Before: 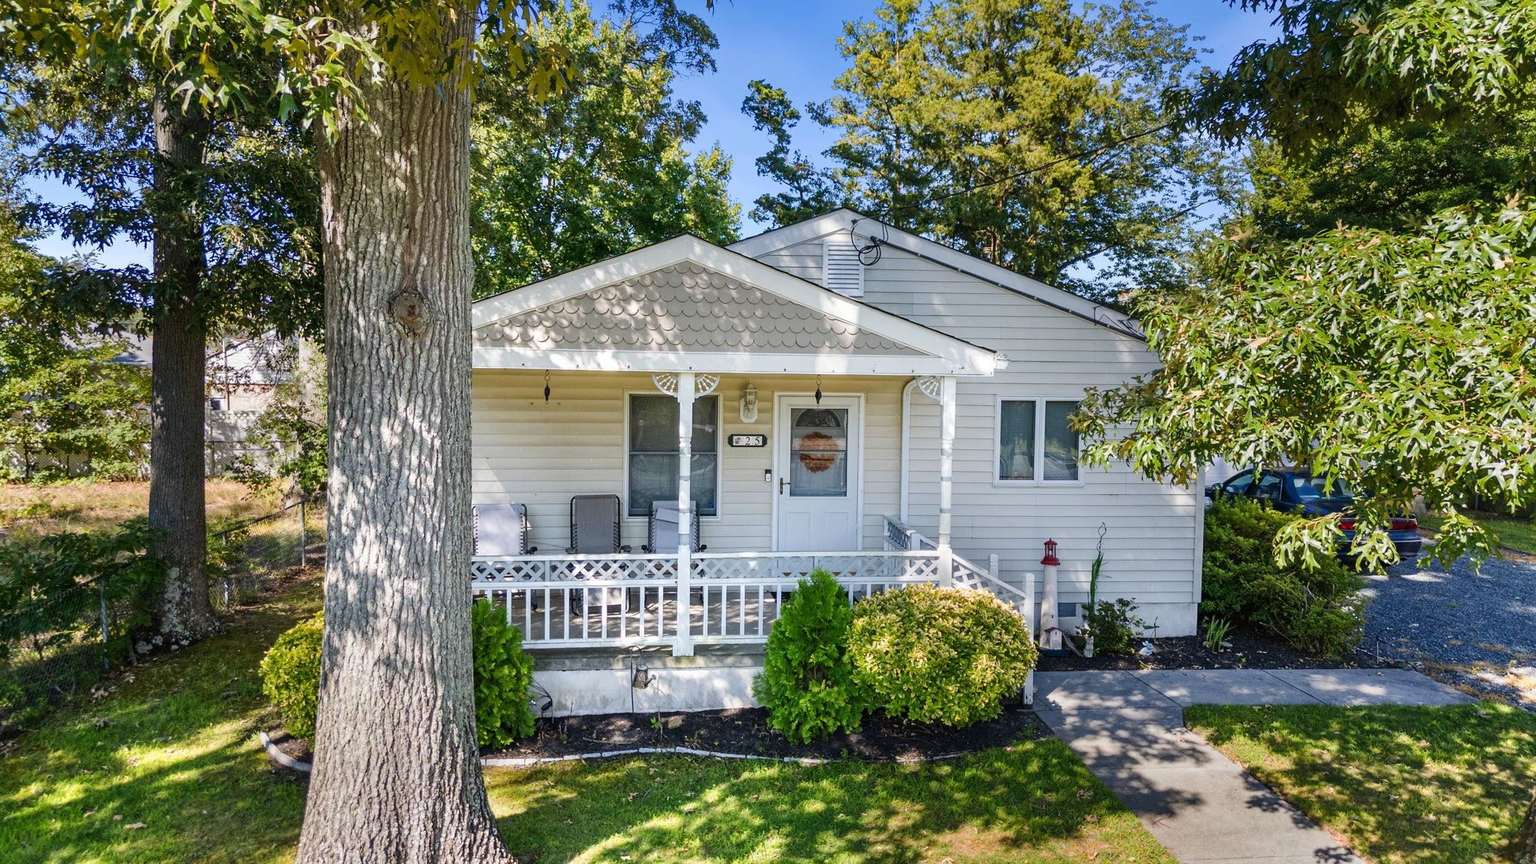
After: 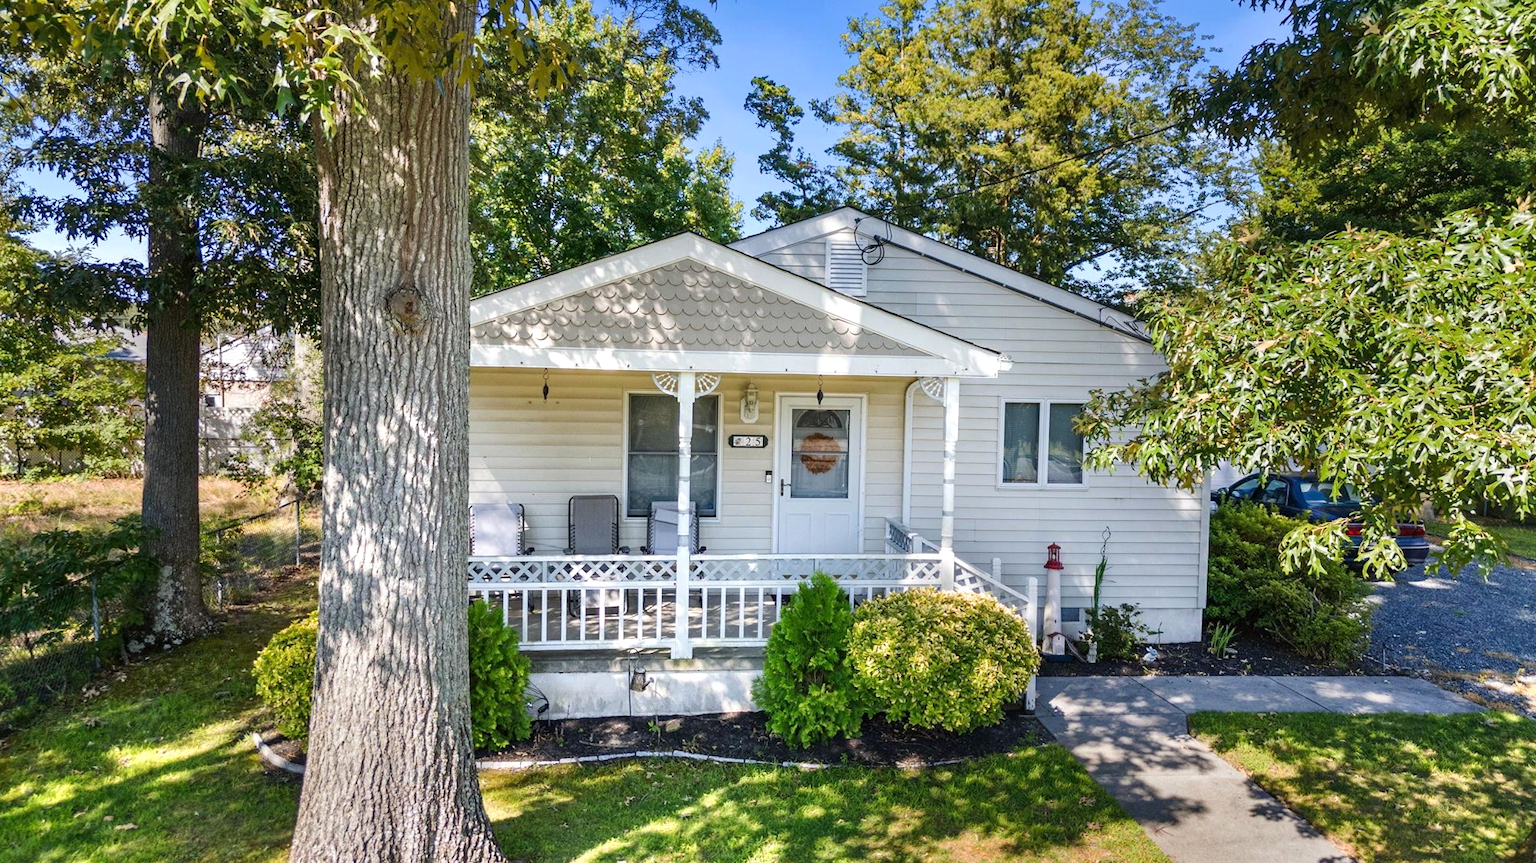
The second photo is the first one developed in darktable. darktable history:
crop and rotate: angle -0.38°
exposure: exposure 0.201 EV, compensate exposure bias true, compensate highlight preservation false
